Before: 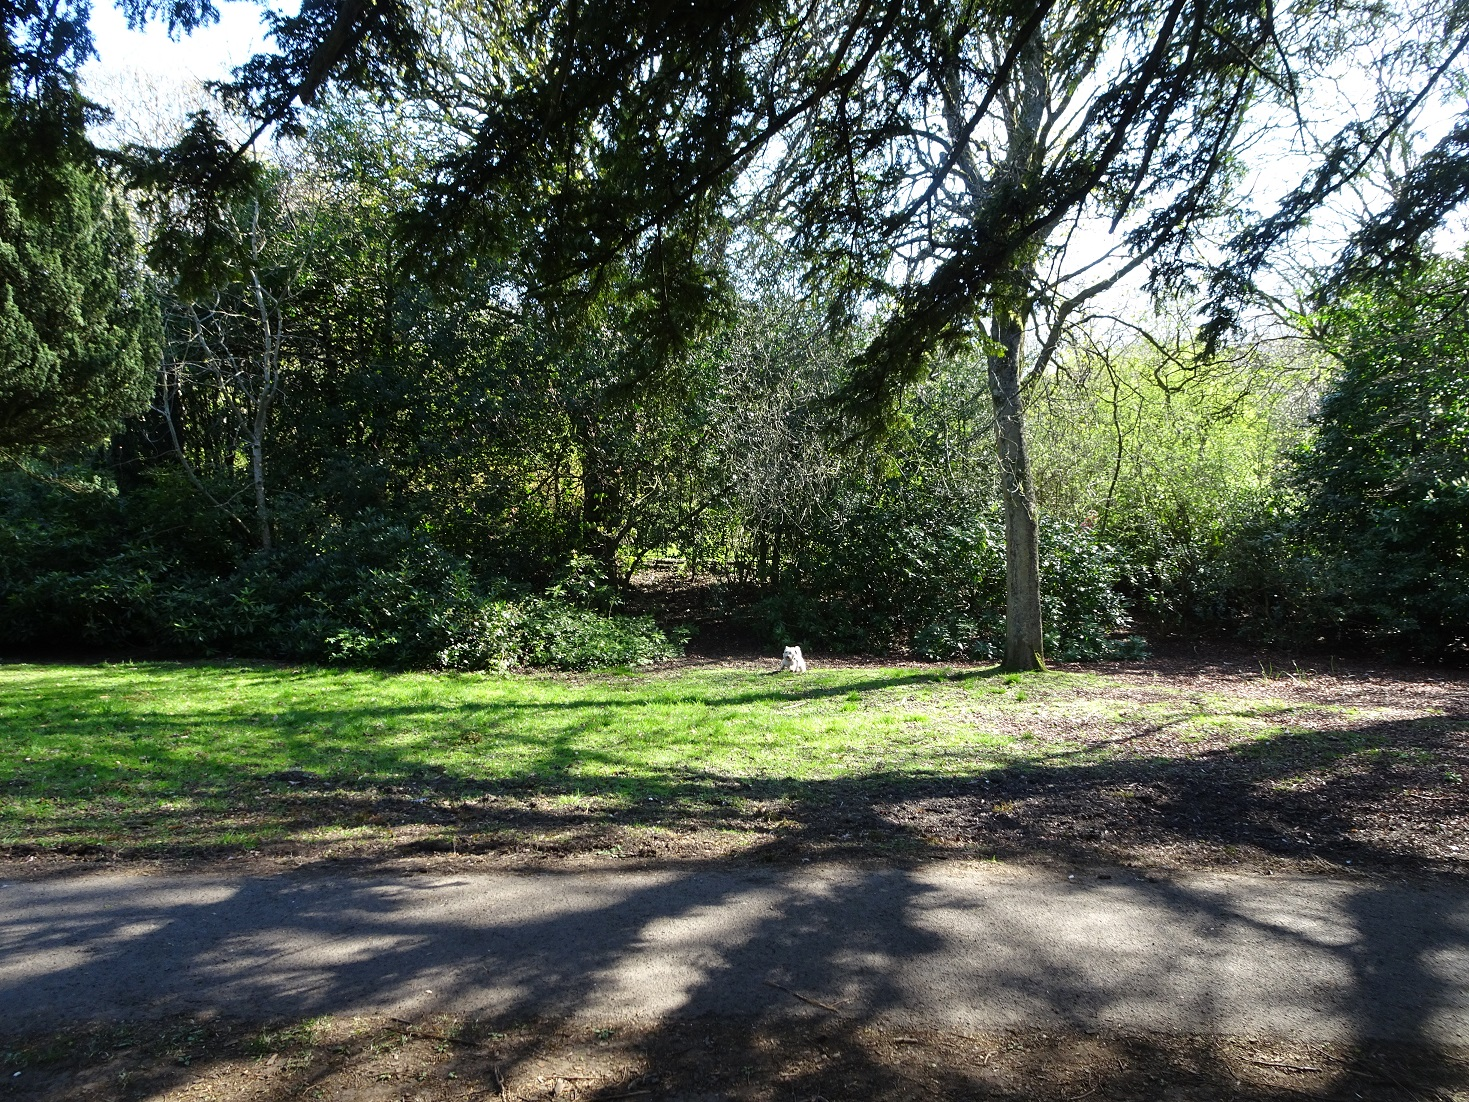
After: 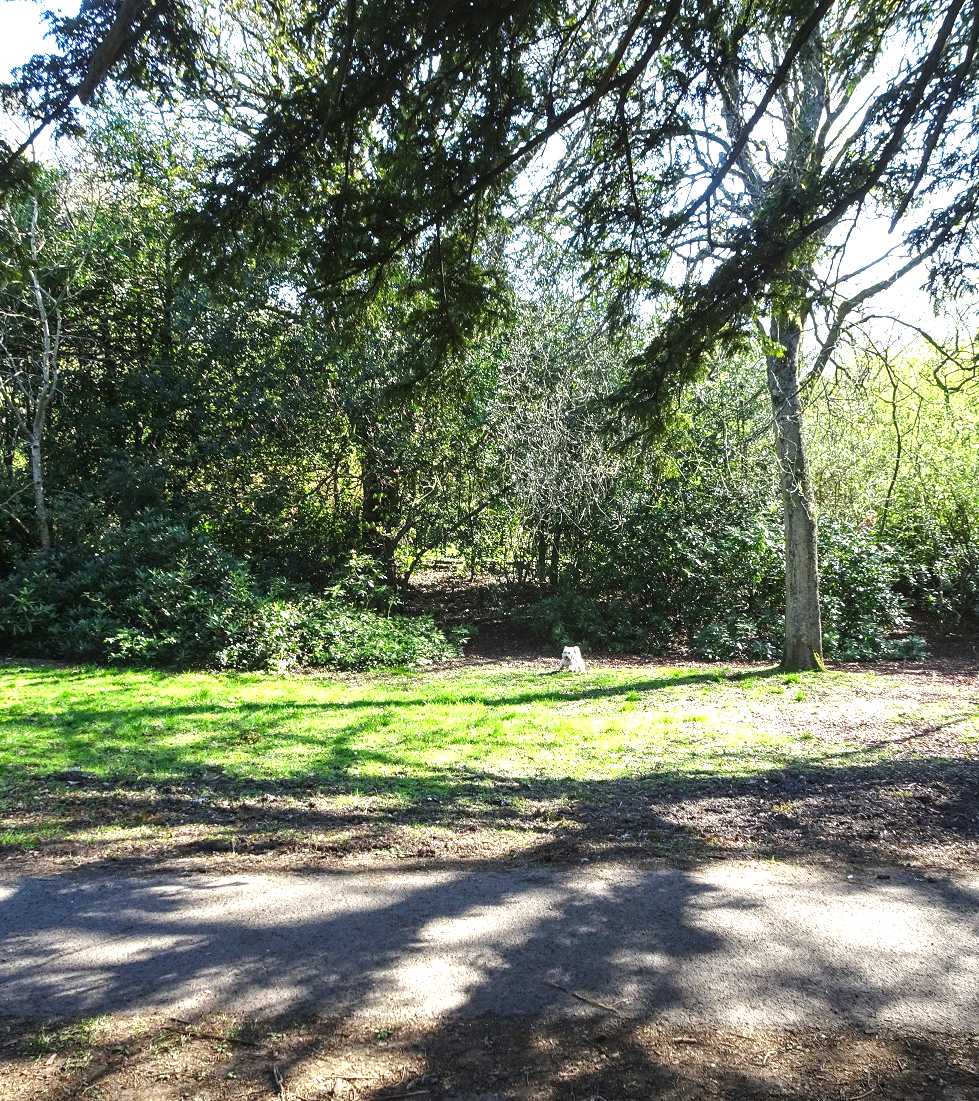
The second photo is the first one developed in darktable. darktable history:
local contrast: on, module defaults
crop and rotate: left 15.055%, right 18.278%
exposure: black level correction 0, exposure 1 EV, compensate highlight preservation false
